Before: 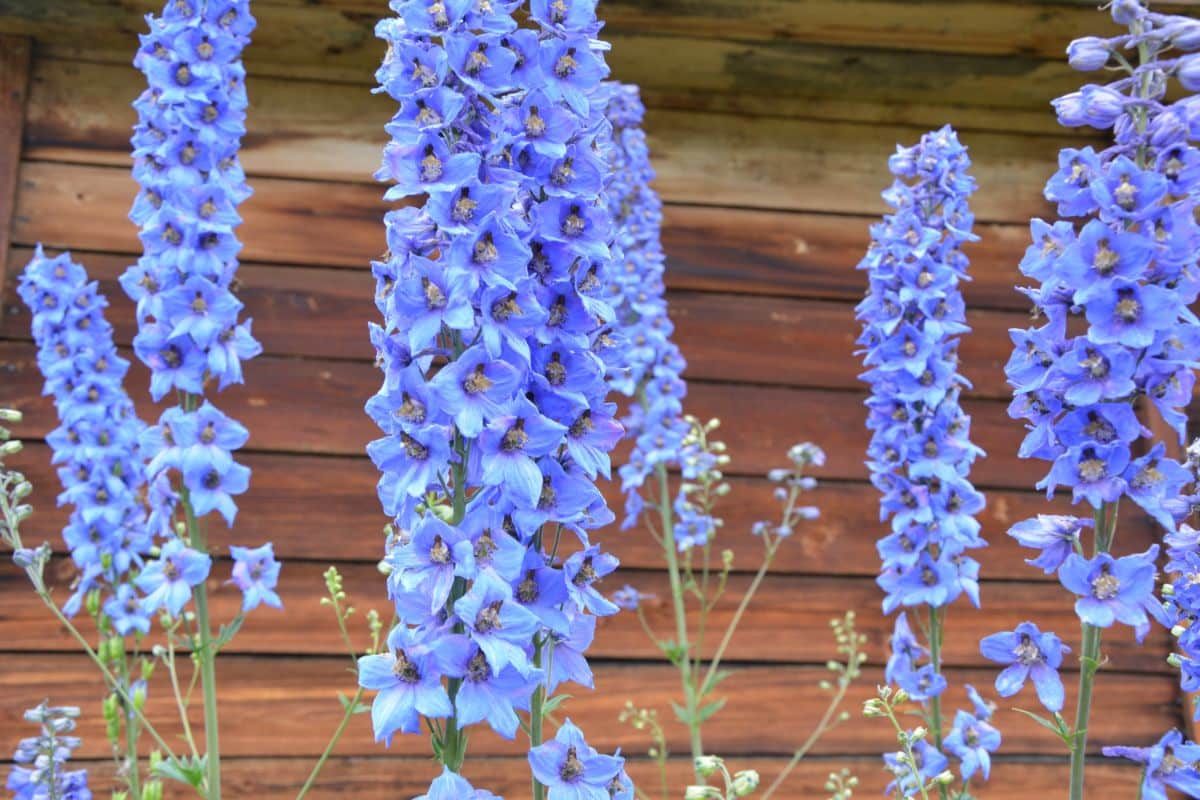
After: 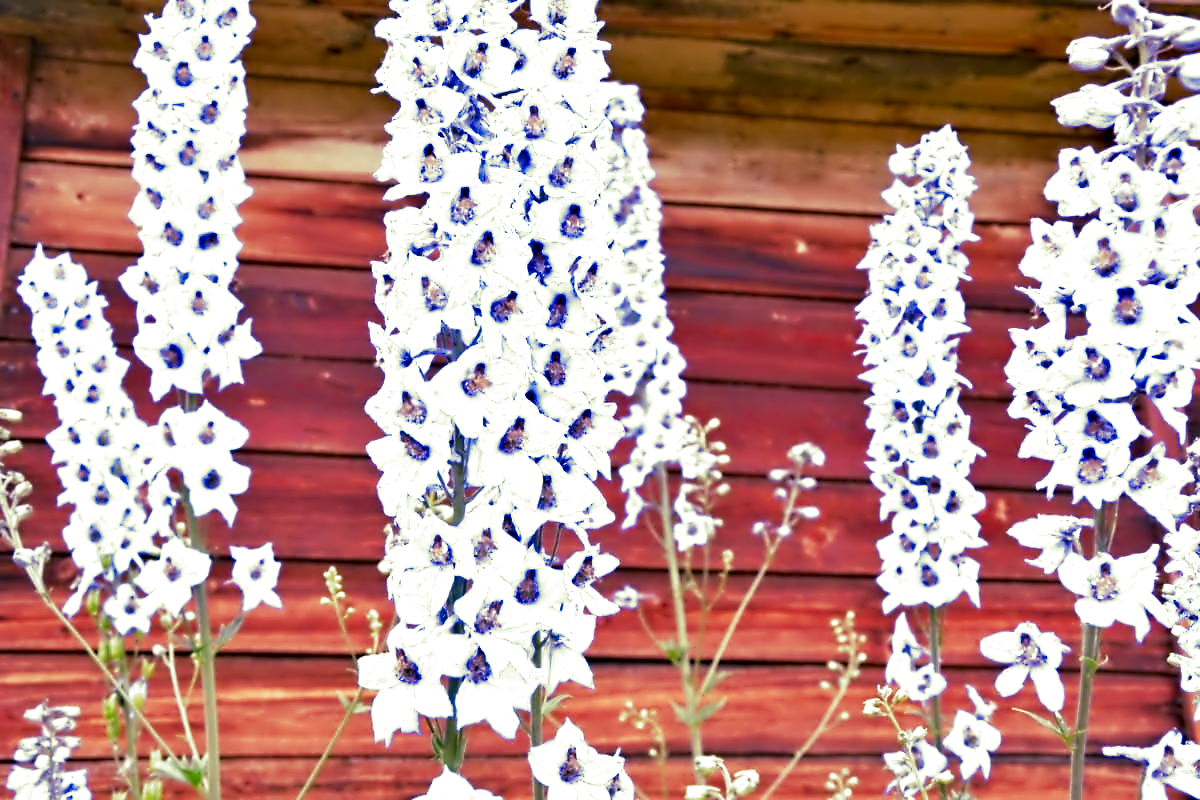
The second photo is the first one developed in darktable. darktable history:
contrast equalizer: octaves 7, y [[0.5, 0.542, 0.583, 0.625, 0.667, 0.708], [0.5 ×6], [0.5 ×6], [0, 0.033, 0.067, 0.1, 0.133, 0.167], [0, 0.05, 0.1, 0.15, 0.2, 0.25]]
split-toning: shadows › hue 290.82°, shadows › saturation 0.34, highlights › saturation 0.38, balance 0, compress 50%
color correction: highlights a* 19.5, highlights b* -11.53, saturation 1.69
